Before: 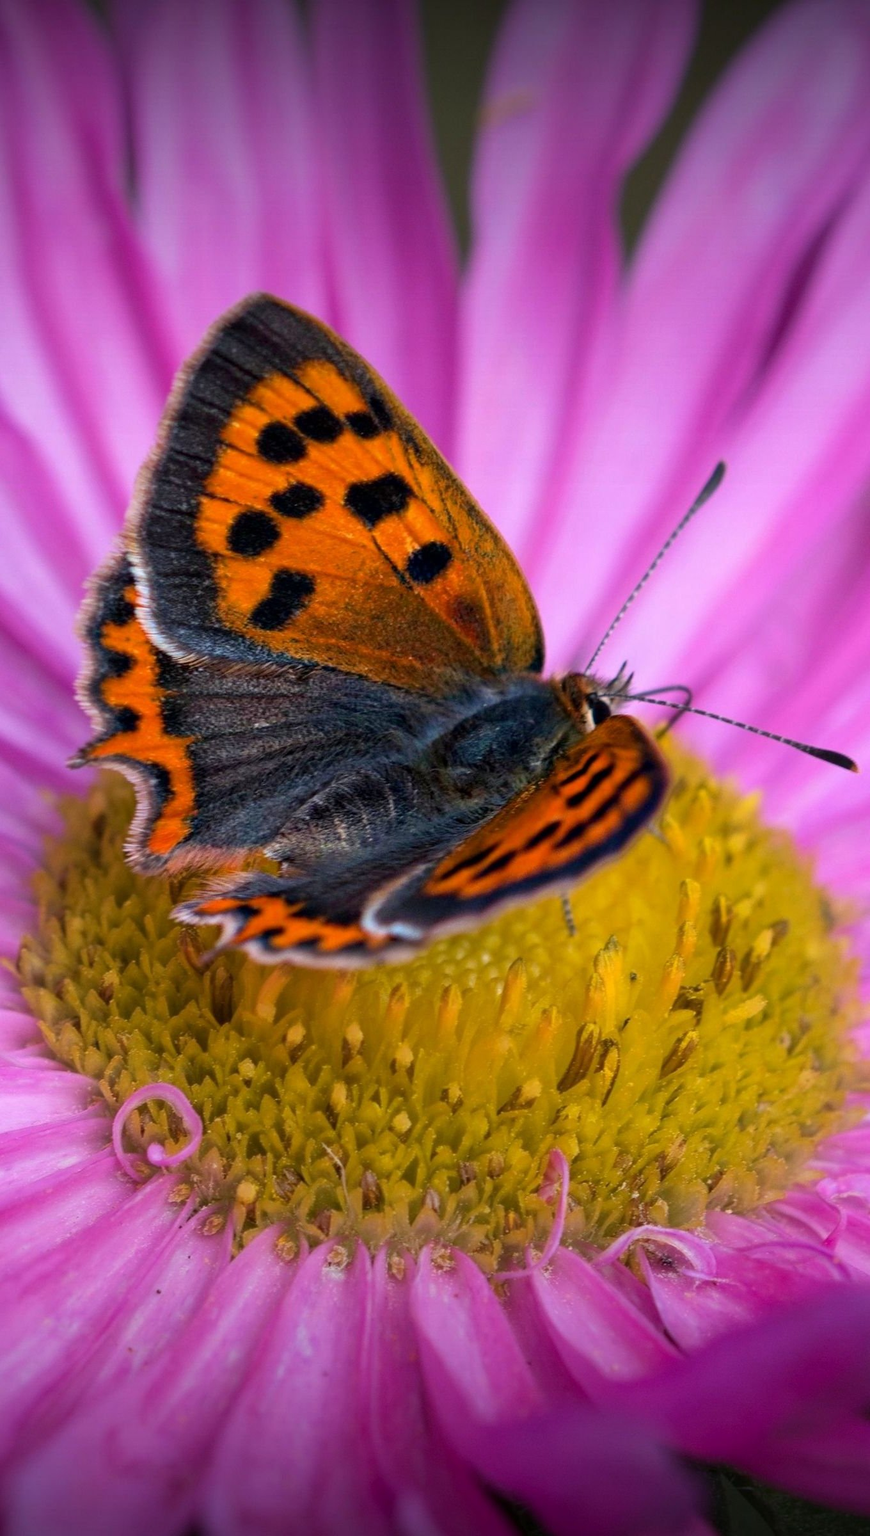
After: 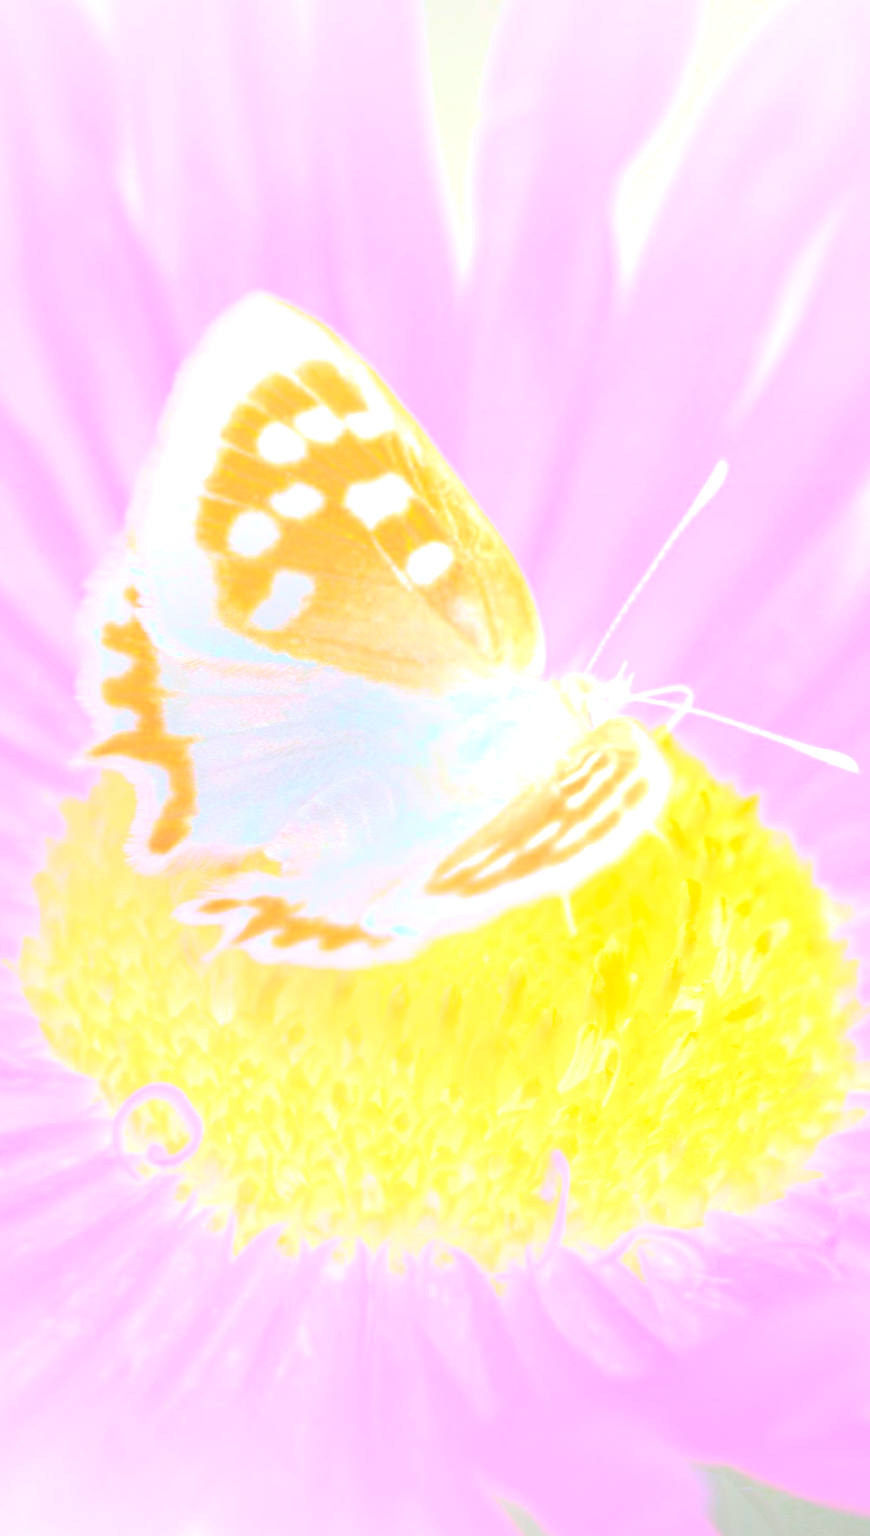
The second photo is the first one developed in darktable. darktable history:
bloom: size 70%, threshold 25%, strength 70%
white balance: red 0.954, blue 1.079
shadows and highlights: radius 334.93, shadows 63.48, highlights 6.06, compress 87.7%, highlights color adjustment 39.73%, soften with gaussian
exposure: black level correction 0, exposure 1.3 EV, compensate highlight preservation false
